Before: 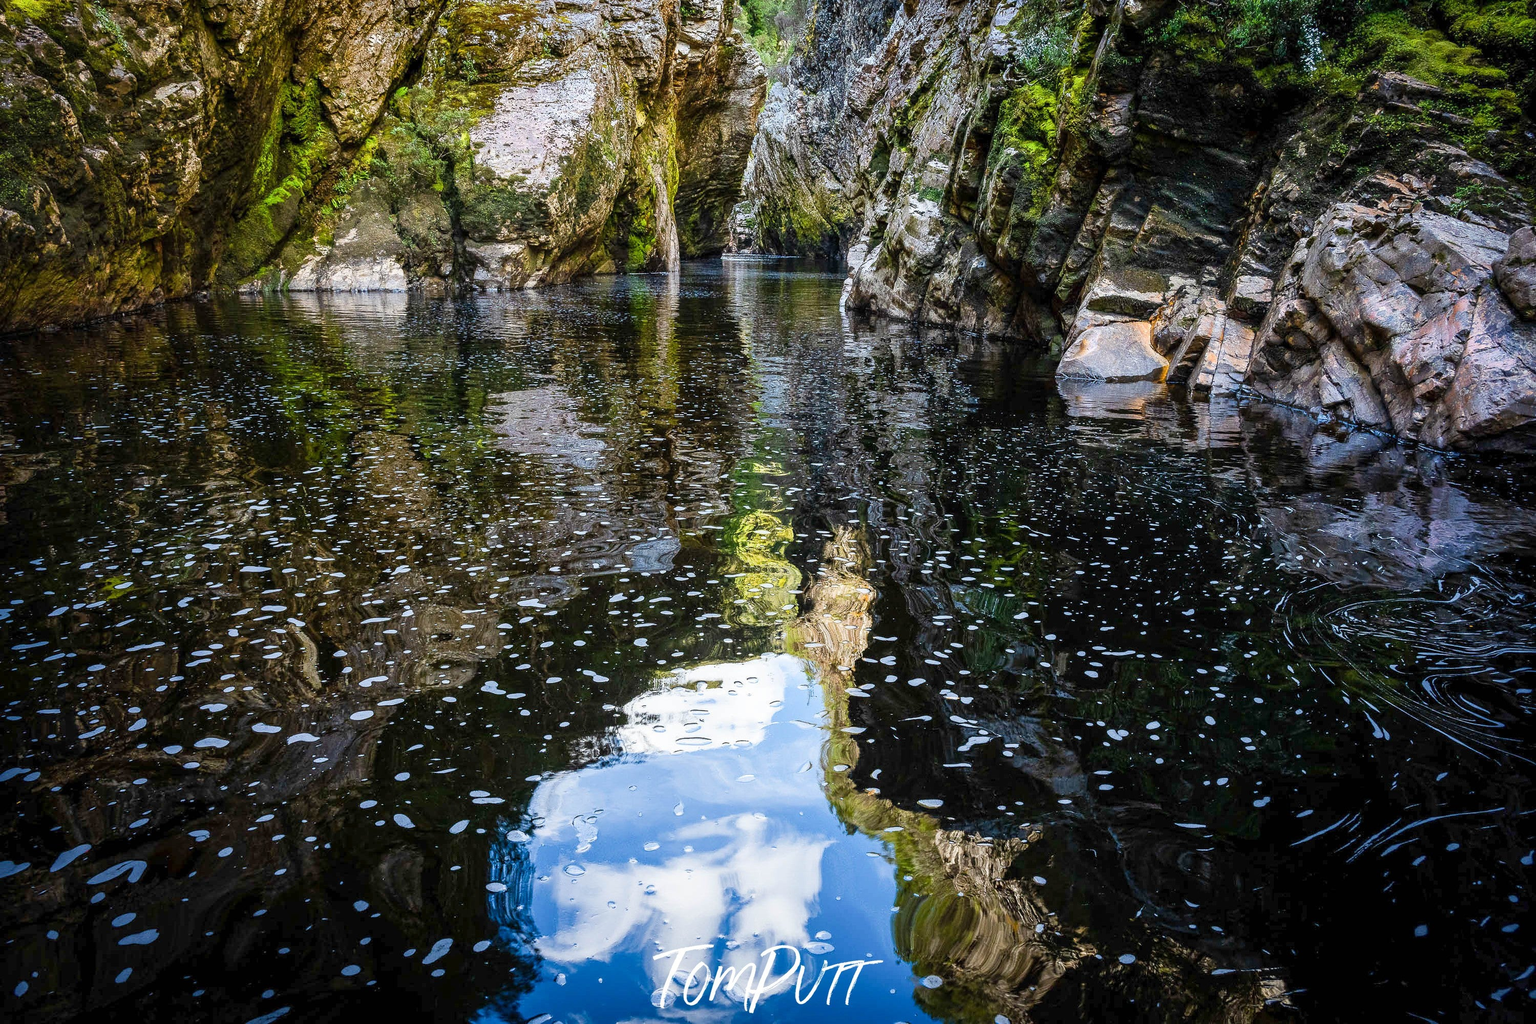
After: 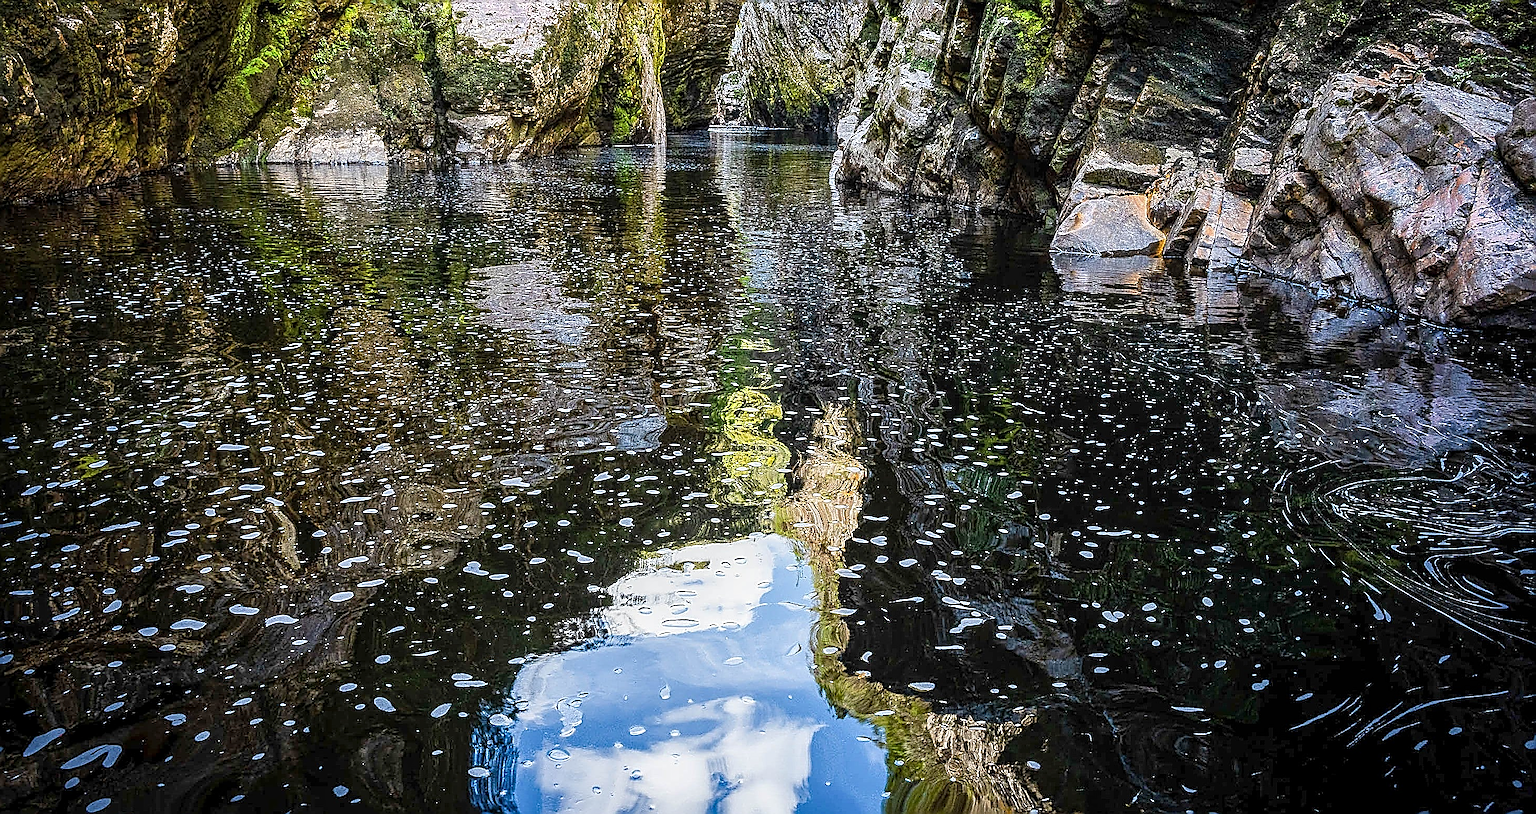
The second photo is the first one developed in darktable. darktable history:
crop and rotate: left 1.814%, top 12.818%, right 0.25%, bottom 9.225%
sharpen: amount 1.861
local contrast: on, module defaults
